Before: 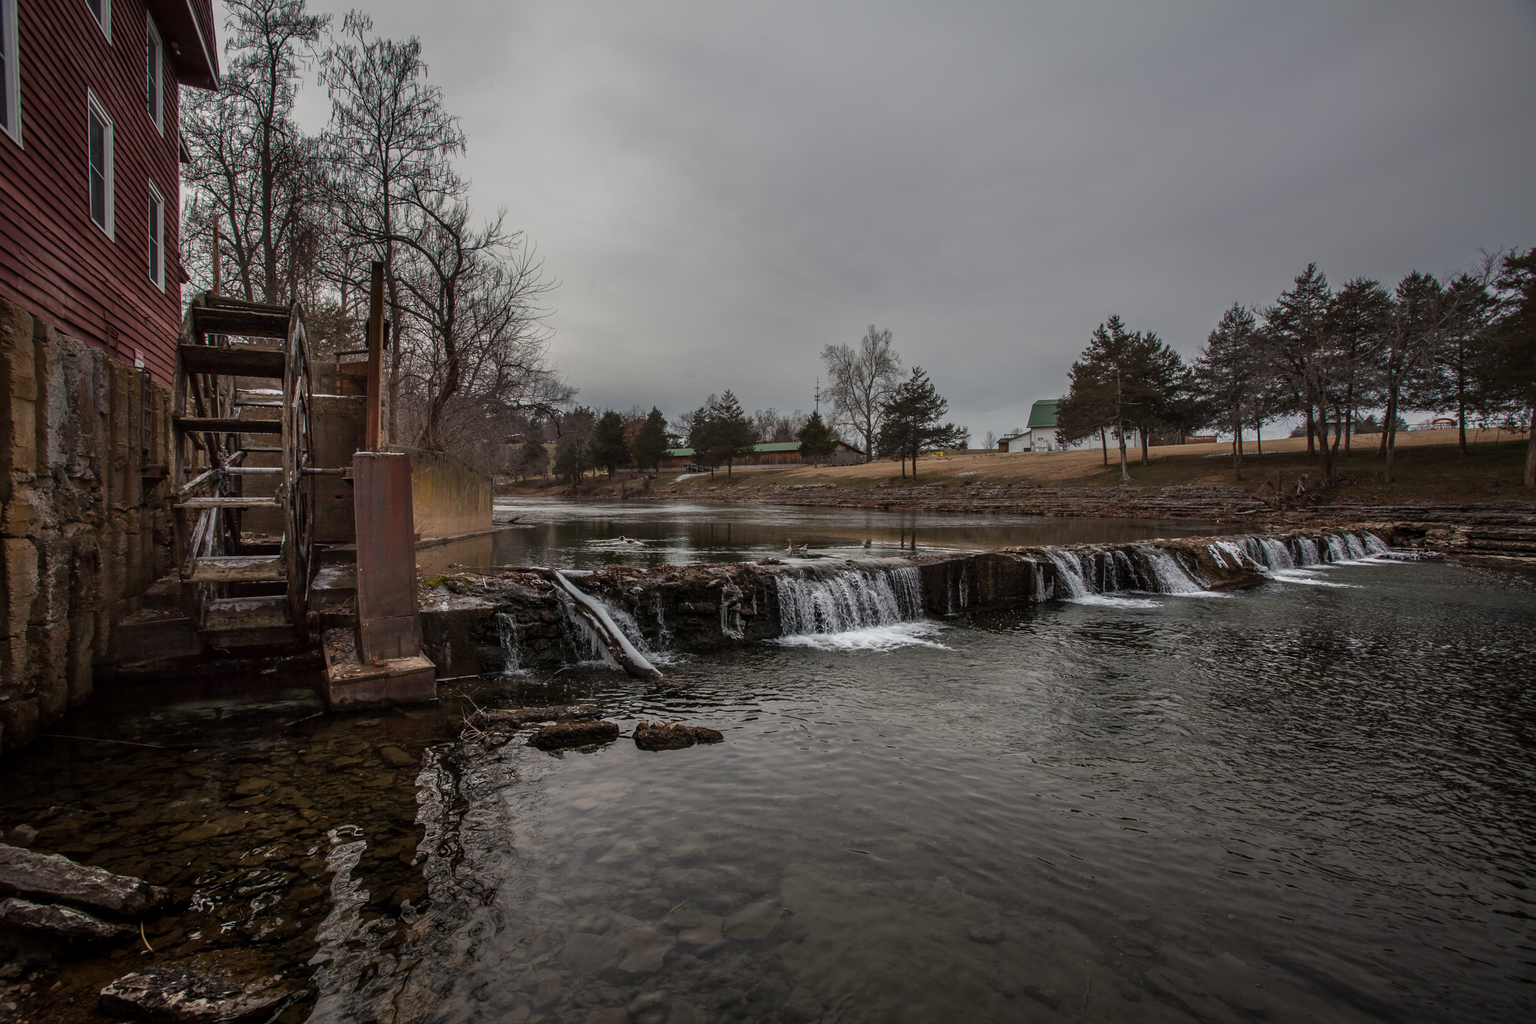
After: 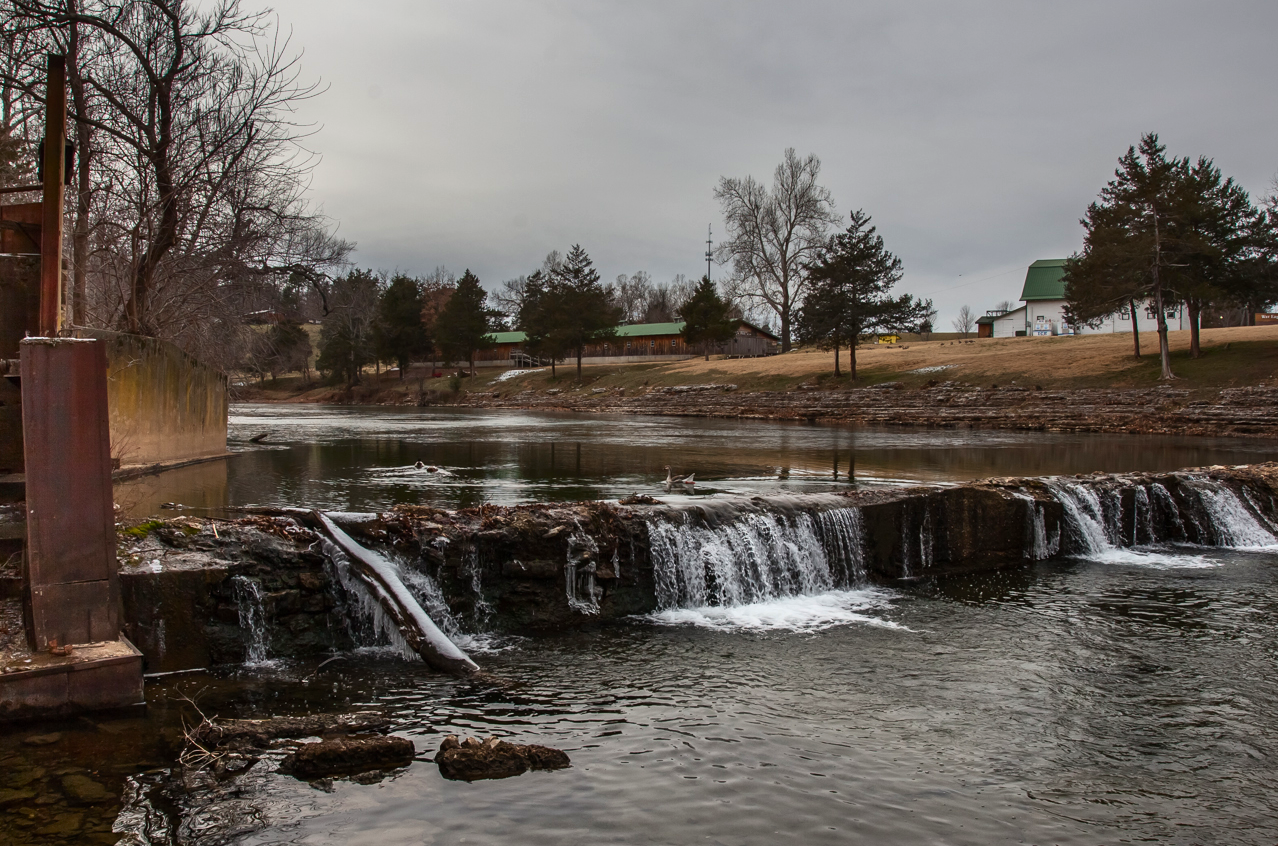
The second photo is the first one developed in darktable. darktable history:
contrast brightness saturation: contrast 0.232, brightness 0.101, saturation 0.286
crop and rotate: left 22.127%, top 21.99%, right 21.8%, bottom 22.288%
